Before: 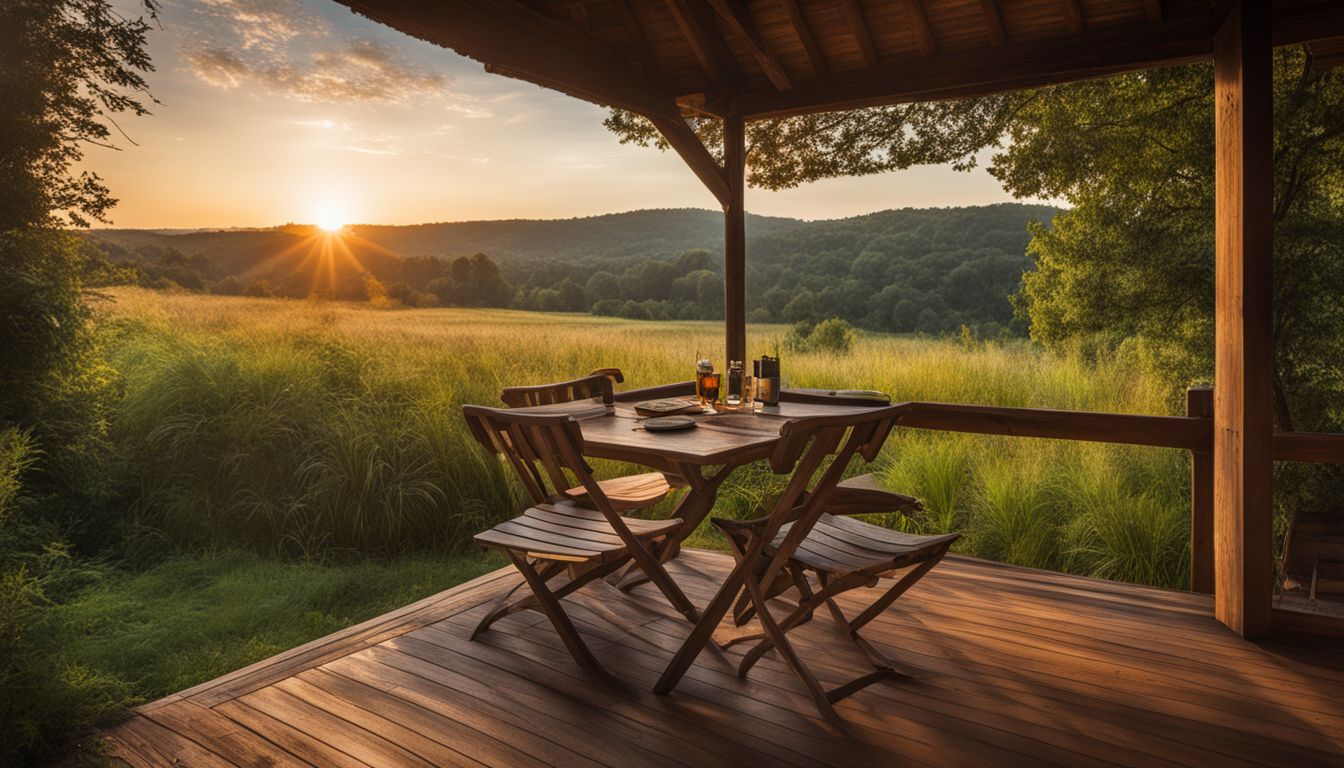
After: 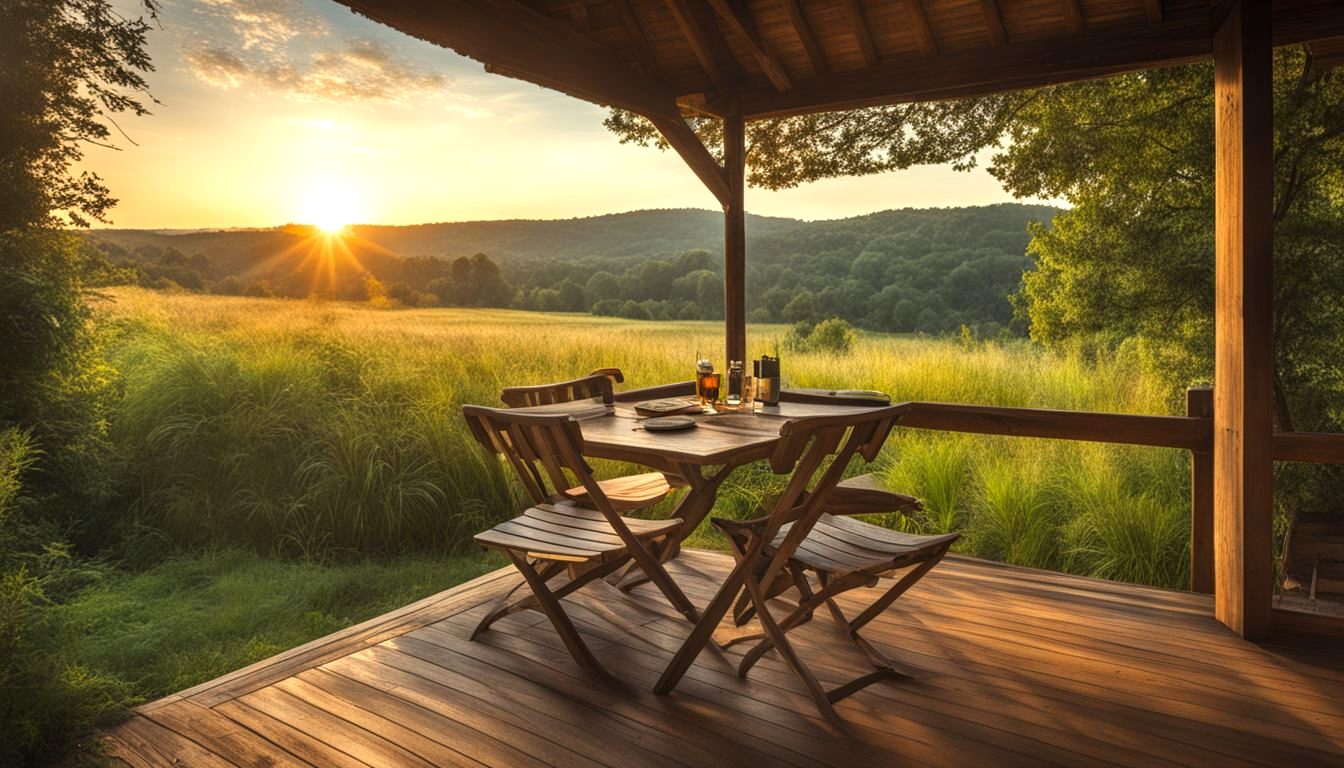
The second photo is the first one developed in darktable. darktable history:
exposure: black level correction 0, exposure 0.592 EV, compensate exposure bias true, compensate highlight preservation false
color zones: curves: ch0 [(0, 0.5) (0.143, 0.5) (0.286, 0.5) (0.429, 0.5) (0.571, 0.5) (0.714, 0.476) (0.857, 0.5) (1, 0.5)]; ch2 [(0, 0.5) (0.143, 0.5) (0.286, 0.5) (0.429, 0.5) (0.571, 0.5) (0.714, 0.487) (0.857, 0.5) (1, 0.5)]
color correction: highlights a* -4.5, highlights b* 6.86
